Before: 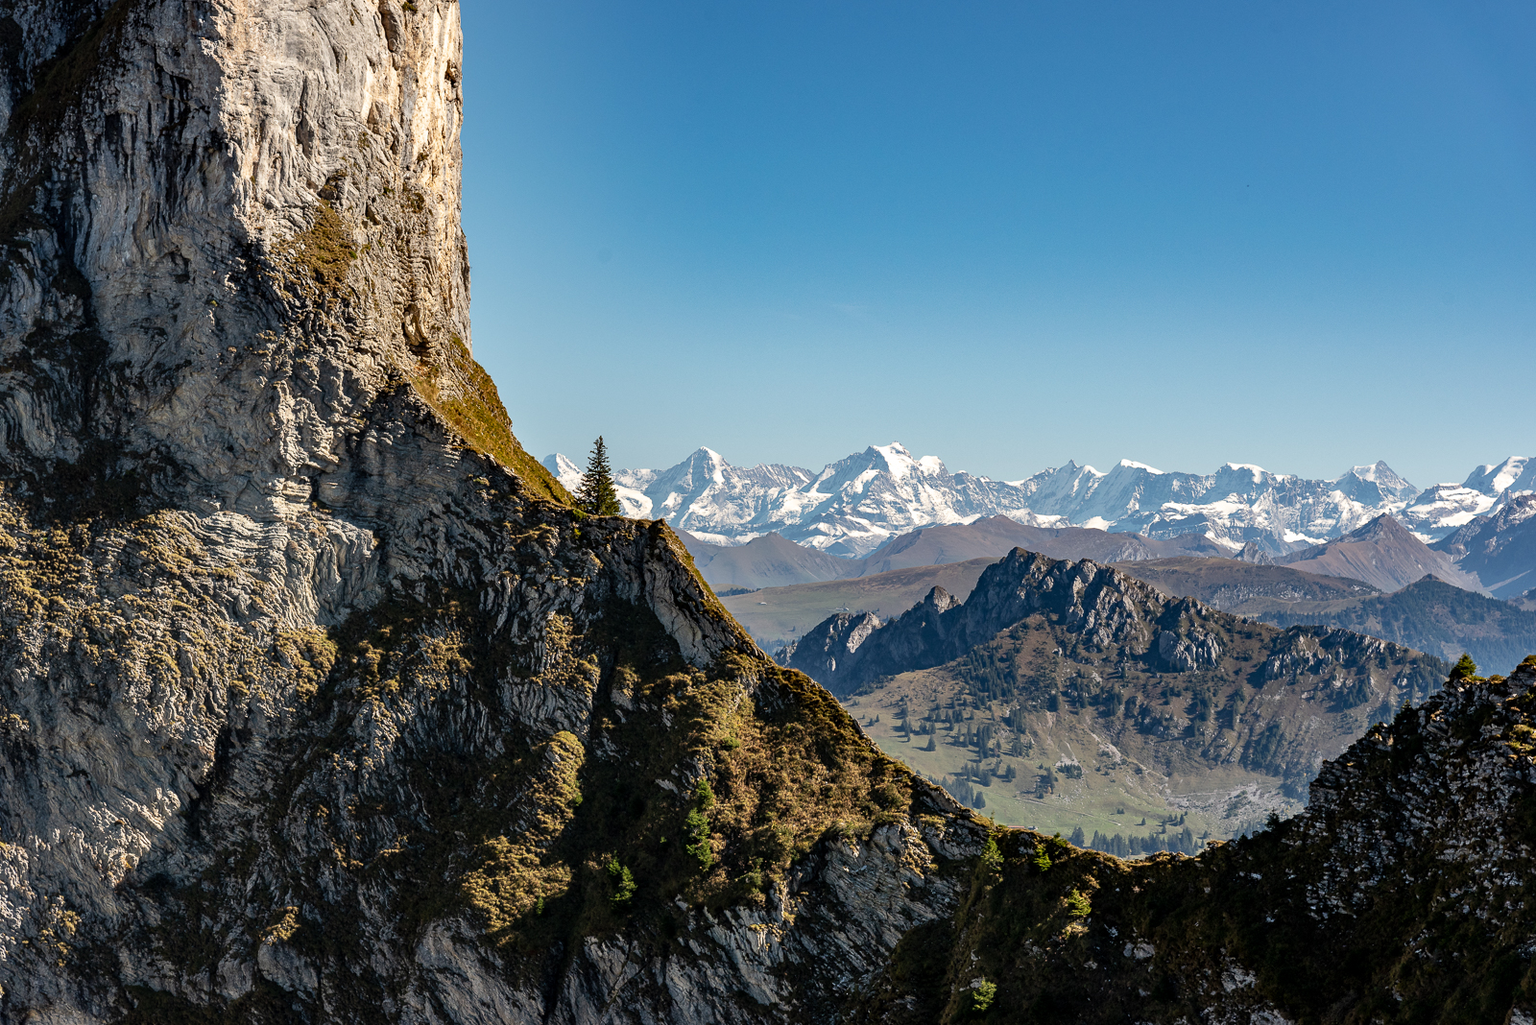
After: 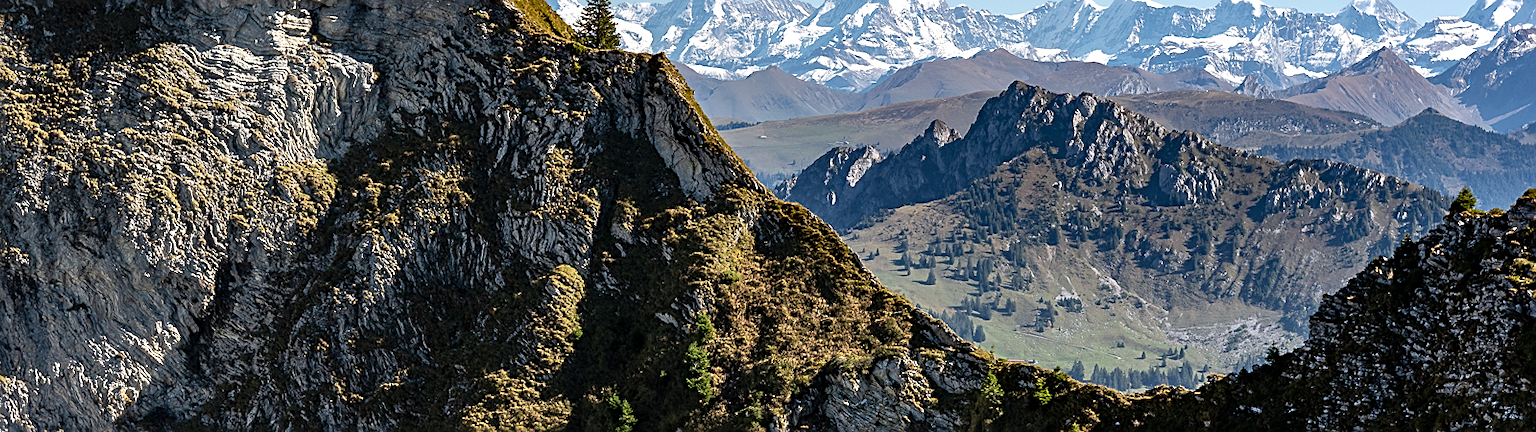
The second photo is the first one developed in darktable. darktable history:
sharpen: on, module defaults
crop: top 45.551%, bottom 12.262%
exposure: exposure 0.258 EV, compensate highlight preservation false
white balance: red 0.967, blue 1.049
